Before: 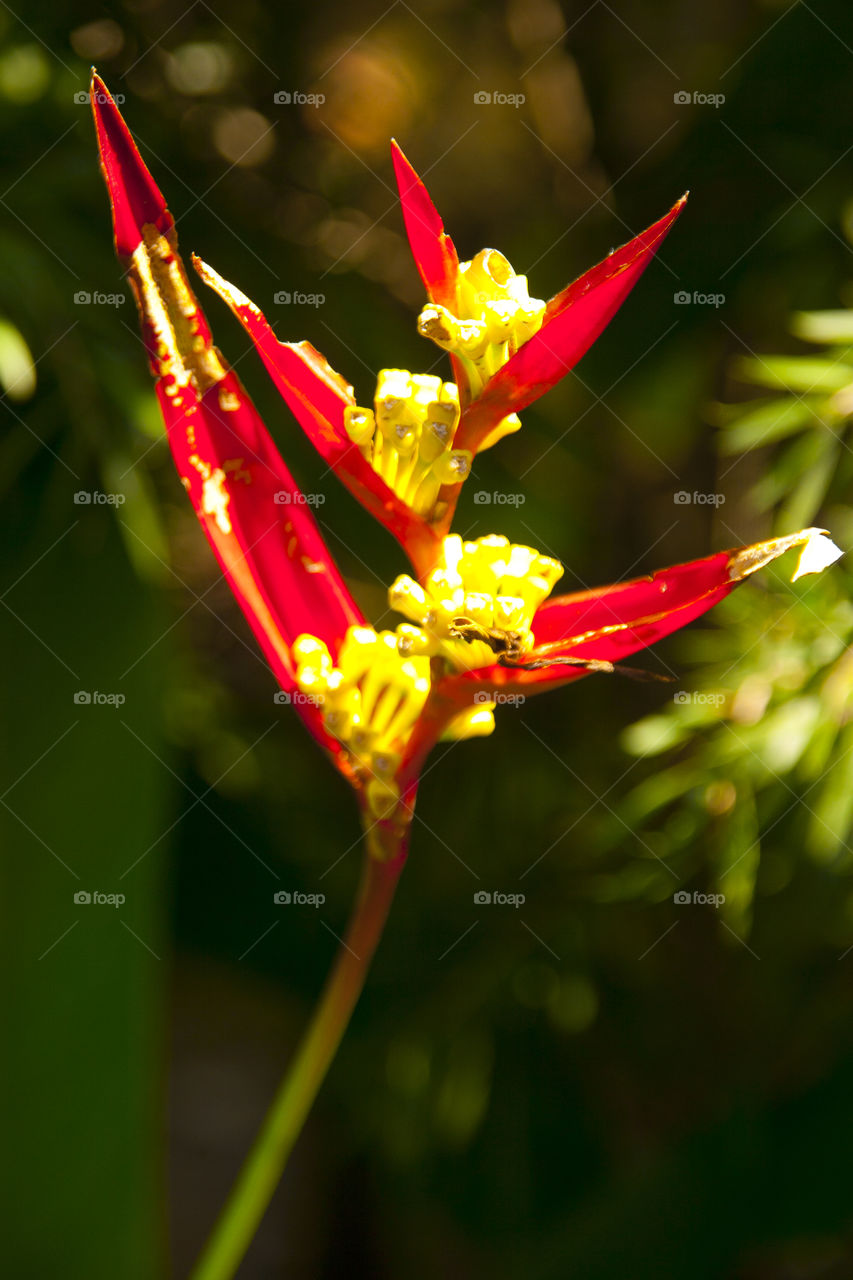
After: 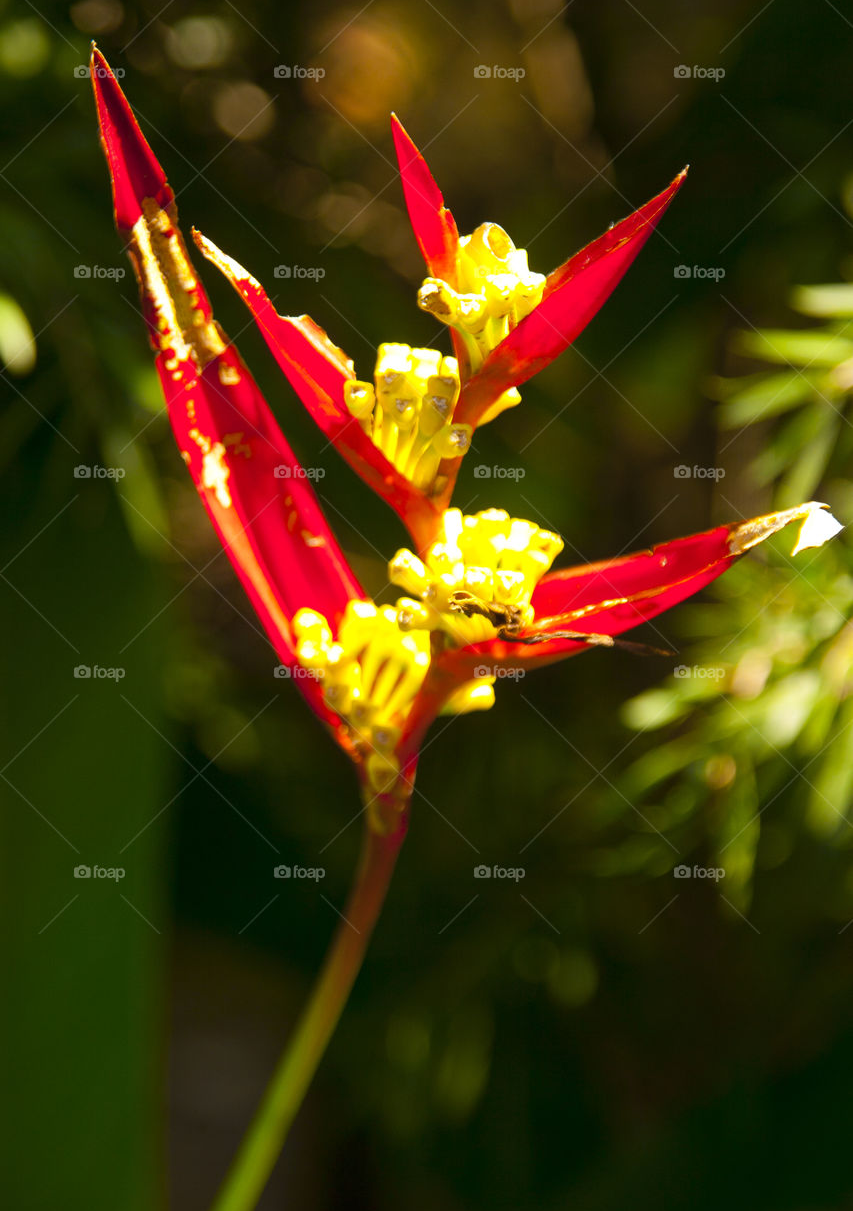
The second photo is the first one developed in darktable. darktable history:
crop and rotate: top 2.106%, bottom 3.24%
